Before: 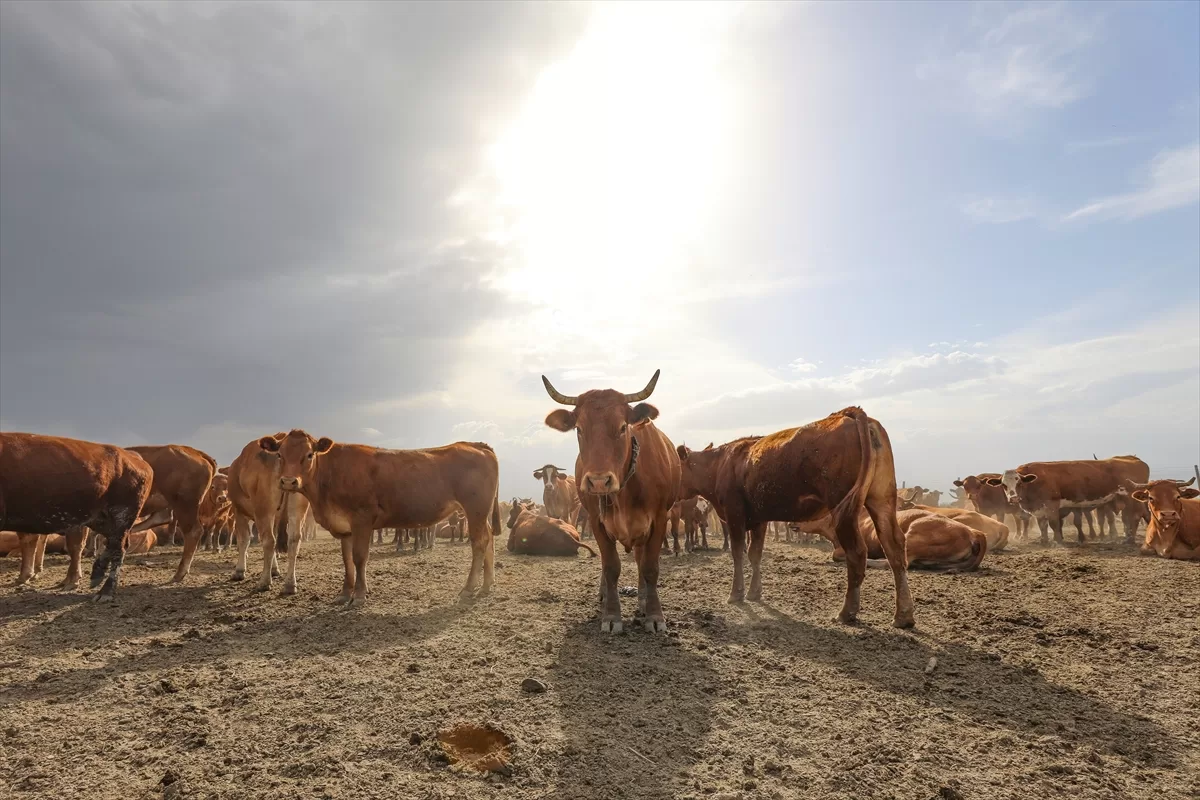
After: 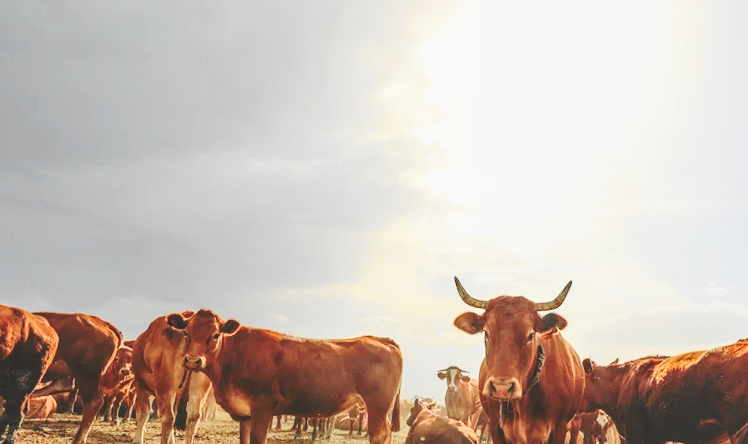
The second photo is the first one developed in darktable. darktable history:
base curve: curves: ch0 [(0, 0.024) (0.055, 0.065) (0.121, 0.166) (0.236, 0.319) (0.693, 0.726) (1, 1)], preserve colors none
local contrast: on, module defaults
crop and rotate: angle -4.99°, left 2.122%, top 6.945%, right 27.566%, bottom 30.519%
exposure: compensate highlight preservation false
tone curve: curves: ch0 [(0, 0) (0.131, 0.116) (0.316, 0.345) (0.501, 0.584) (0.629, 0.732) (0.812, 0.888) (1, 0.974)]; ch1 [(0, 0) (0.366, 0.367) (0.475, 0.462) (0.494, 0.496) (0.504, 0.499) (0.553, 0.584) (1, 1)]; ch2 [(0, 0) (0.333, 0.346) (0.375, 0.375) (0.424, 0.43) (0.476, 0.492) (0.502, 0.502) (0.533, 0.556) (0.566, 0.599) (0.614, 0.653) (1, 1)], color space Lab, independent channels, preserve colors none
